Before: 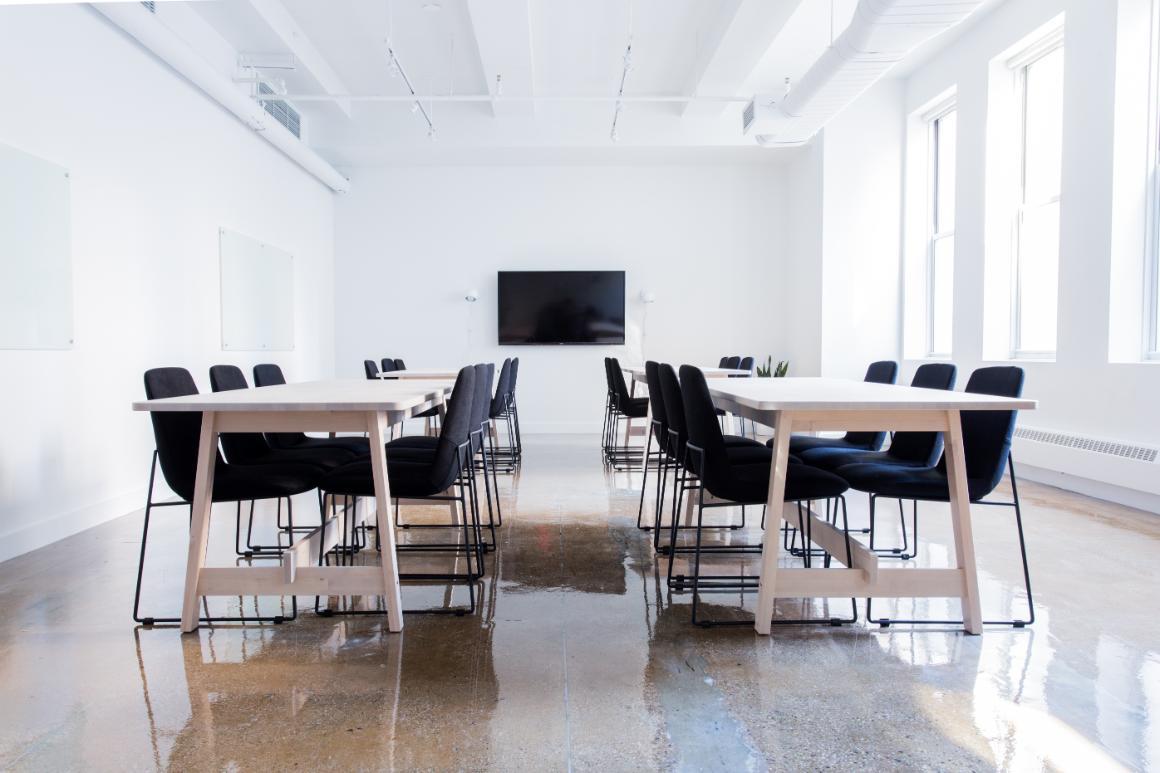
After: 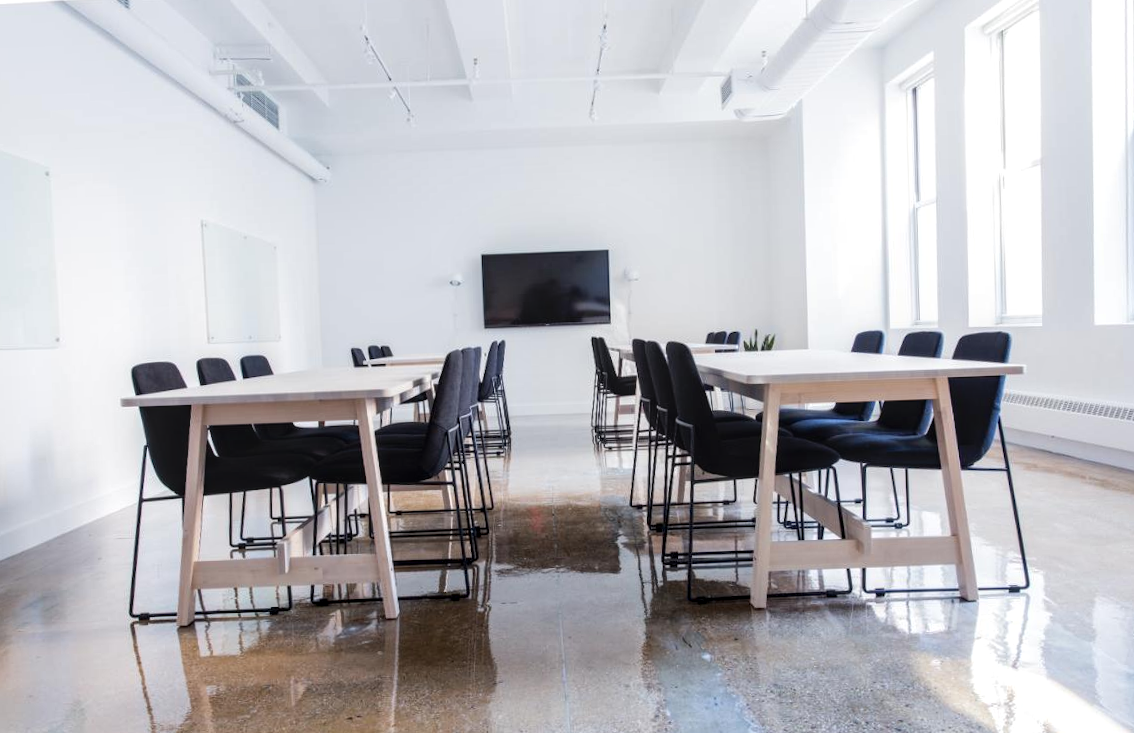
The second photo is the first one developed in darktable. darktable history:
local contrast: on, module defaults
rotate and perspective: rotation -2°, crop left 0.022, crop right 0.978, crop top 0.049, crop bottom 0.951
